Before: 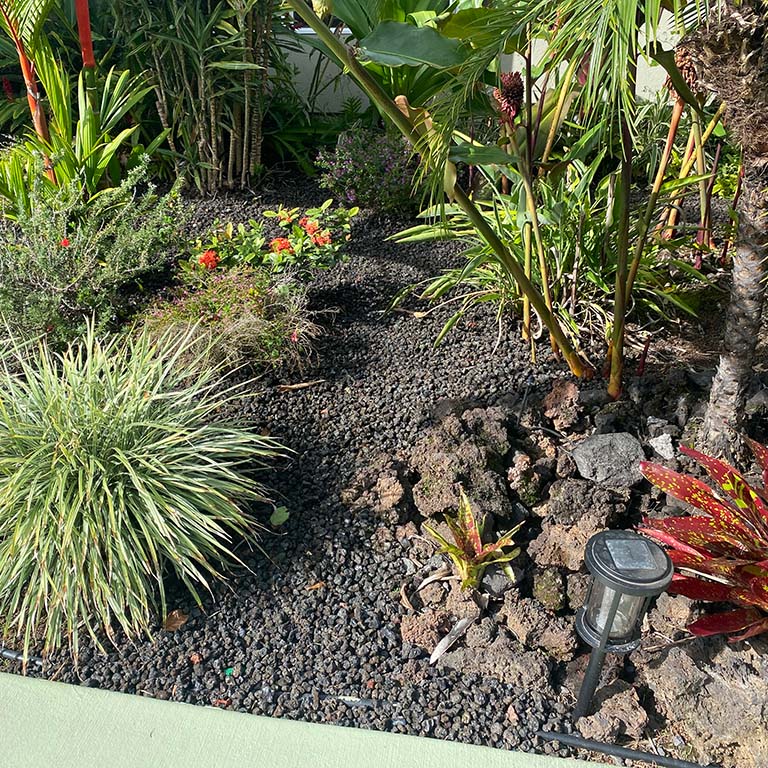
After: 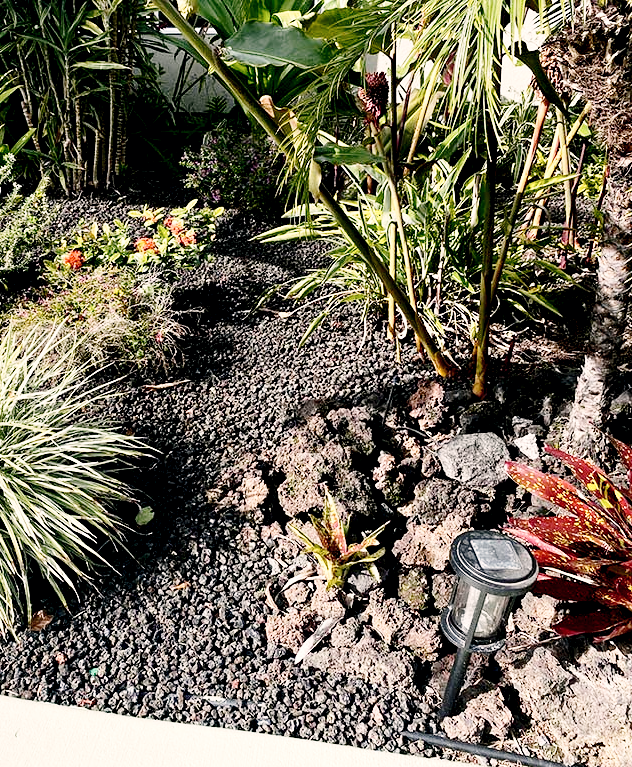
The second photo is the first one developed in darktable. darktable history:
crop: left 17.582%, bottom 0.031%
color correction: highlights a* 5.59, highlights b* 5.24, saturation 0.68
base curve: curves: ch0 [(0, 0) (0.028, 0.03) (0.121, 0.232) (0.46, 0.748) (0.859, 0.968) (1, 1)], preserve colors none
exposure: black level correction 0.025, exposure 0.182 EV, compensate highlight preservation false
tone curve: curves: ch0 [(0, 0) (0.227, 0.17) (0.766, 0.774) (1, 1)]; ch1 [(0, 0) (0.114, 0.127) (0.437, 0.452) (0.498, 0.498) (0.529, 0.541) (0.579, 0.589) (1, 1)]; ch2 [(0, 0) (0.233, 0.259) (0.493, 0.492) (0.587, 0.573) (1, 1)], color space Lab, independent channels, preserve colors none
